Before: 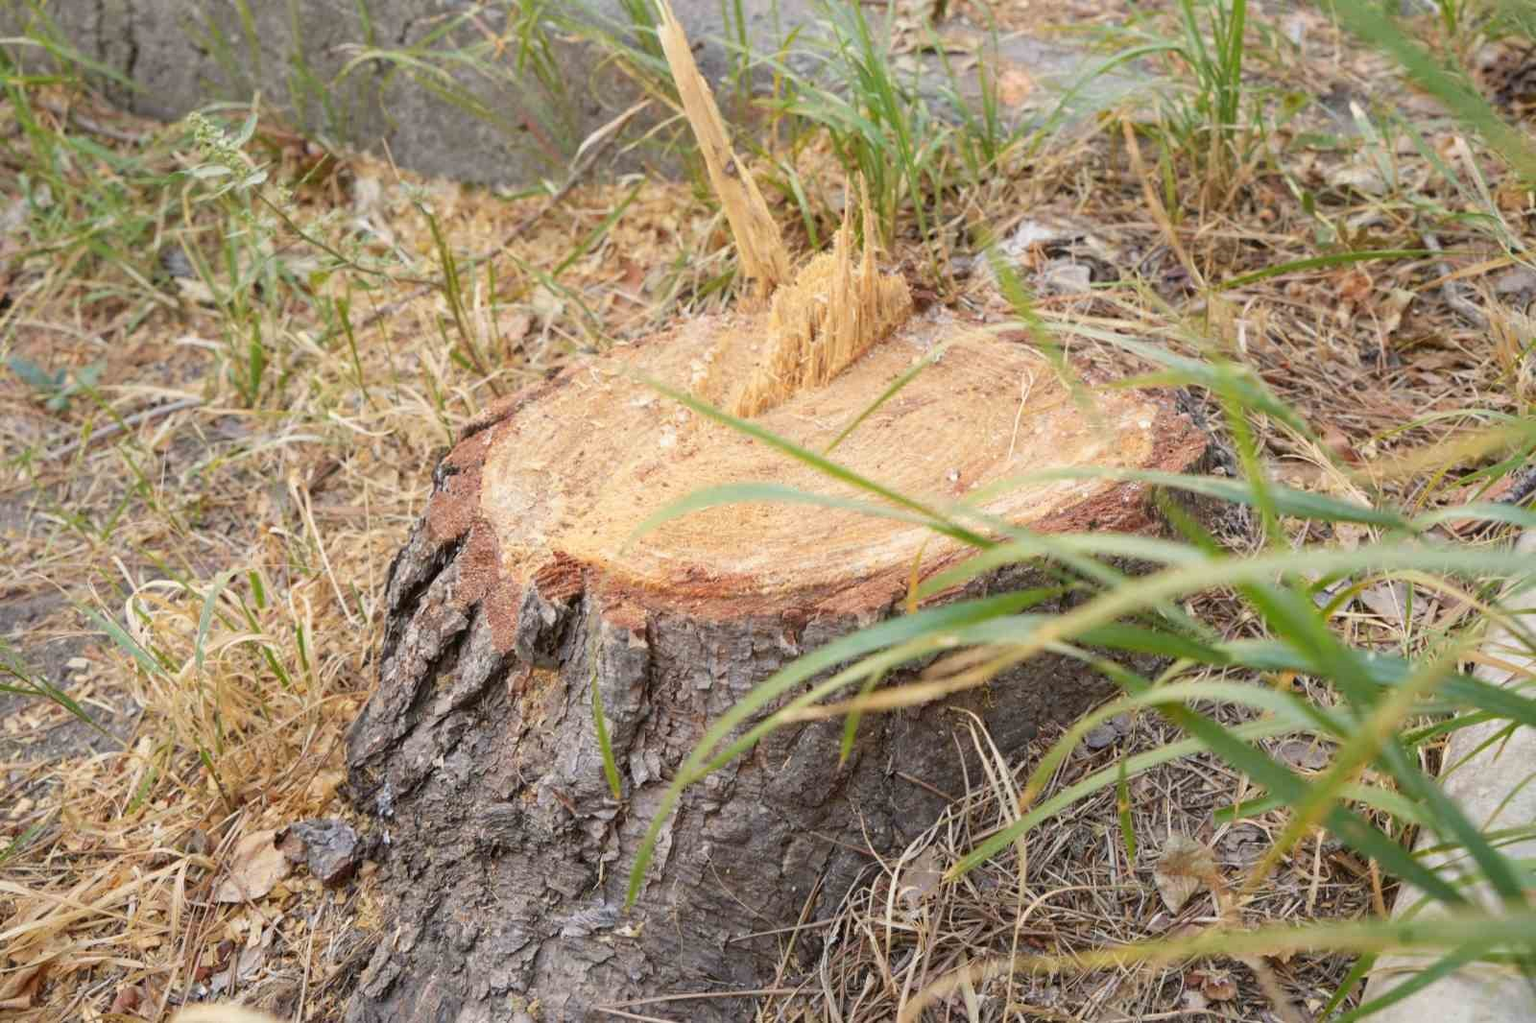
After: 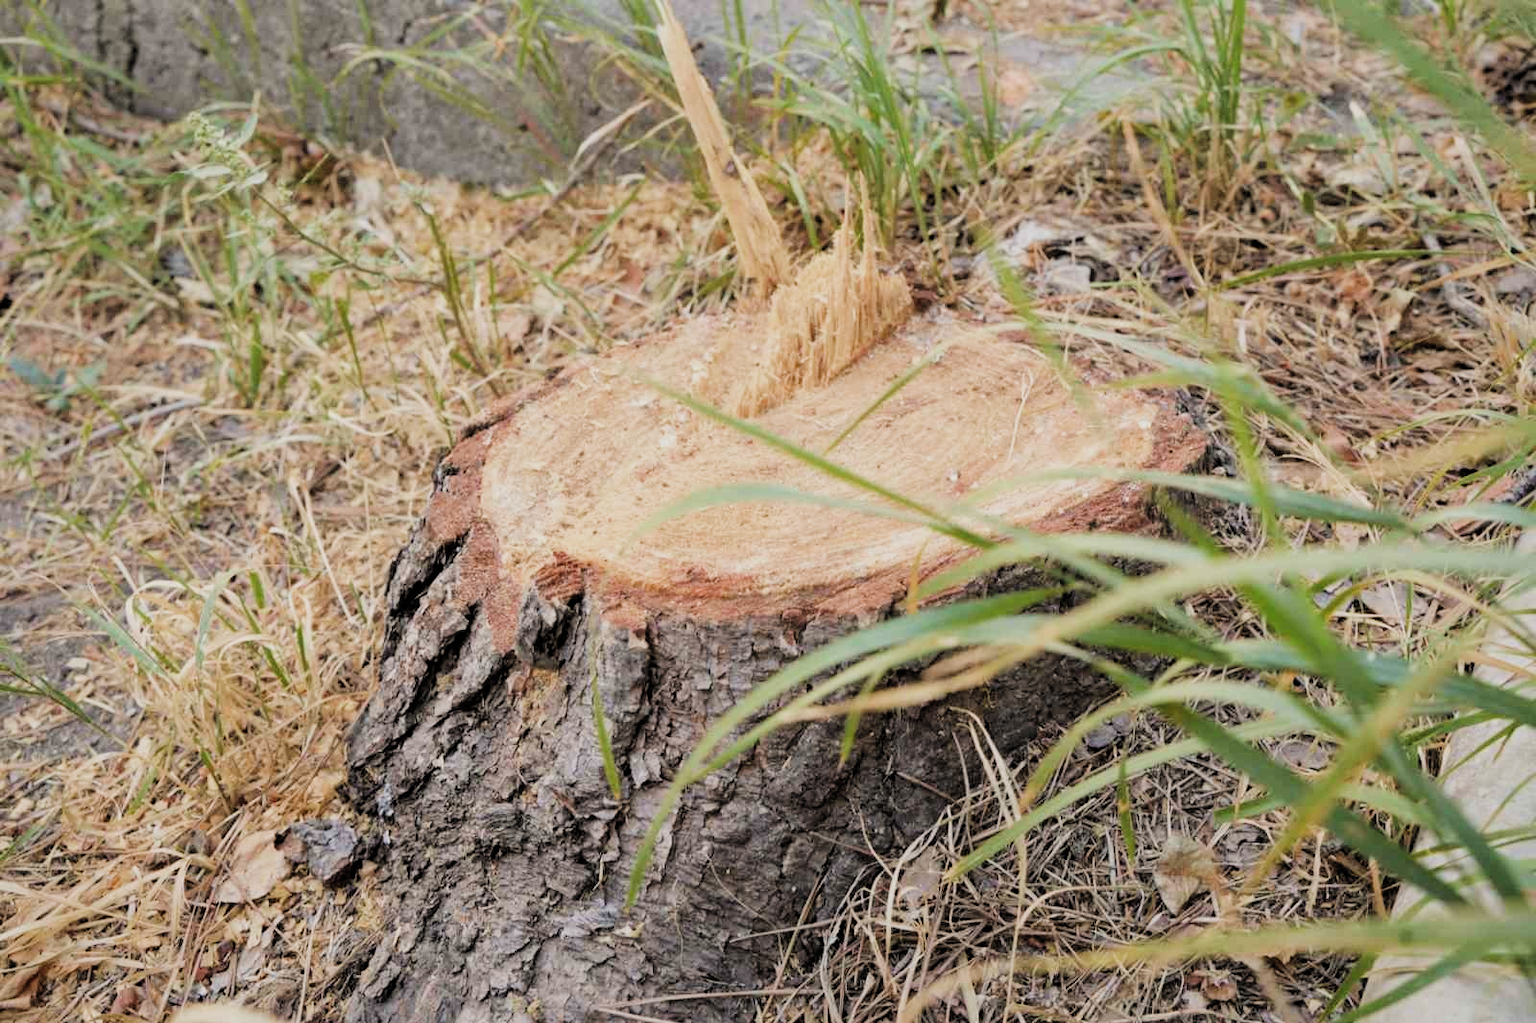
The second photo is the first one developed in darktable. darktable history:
shadows and highlights: shadows 9.07, white point adjustment 0.887, highlights -39.72
filmic rgb: black relative exposure -5.07 EV, white relative exposure 3.97 EV, hardness 2.9, contrast 1.3, highlights saturation mix -8.77%, add noise in highlights 0.002, color science v3 (2019), use custom middle-gray values true, contrast in highlights soft
